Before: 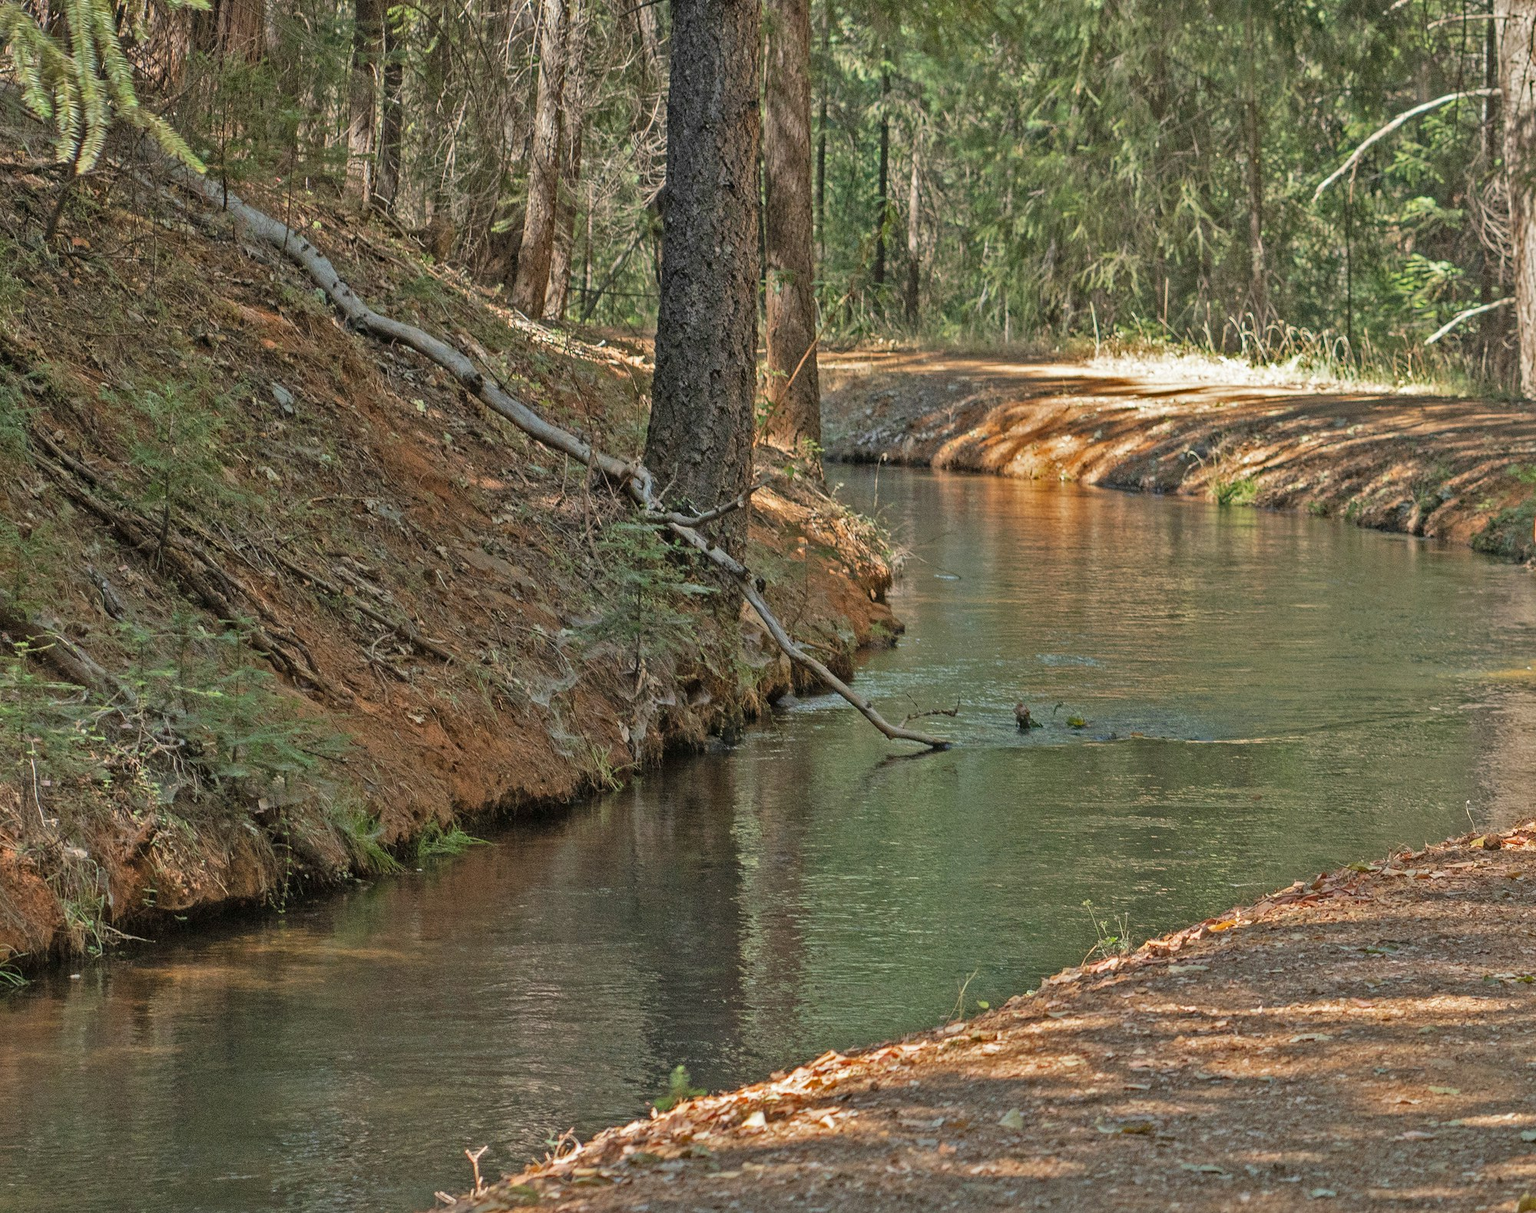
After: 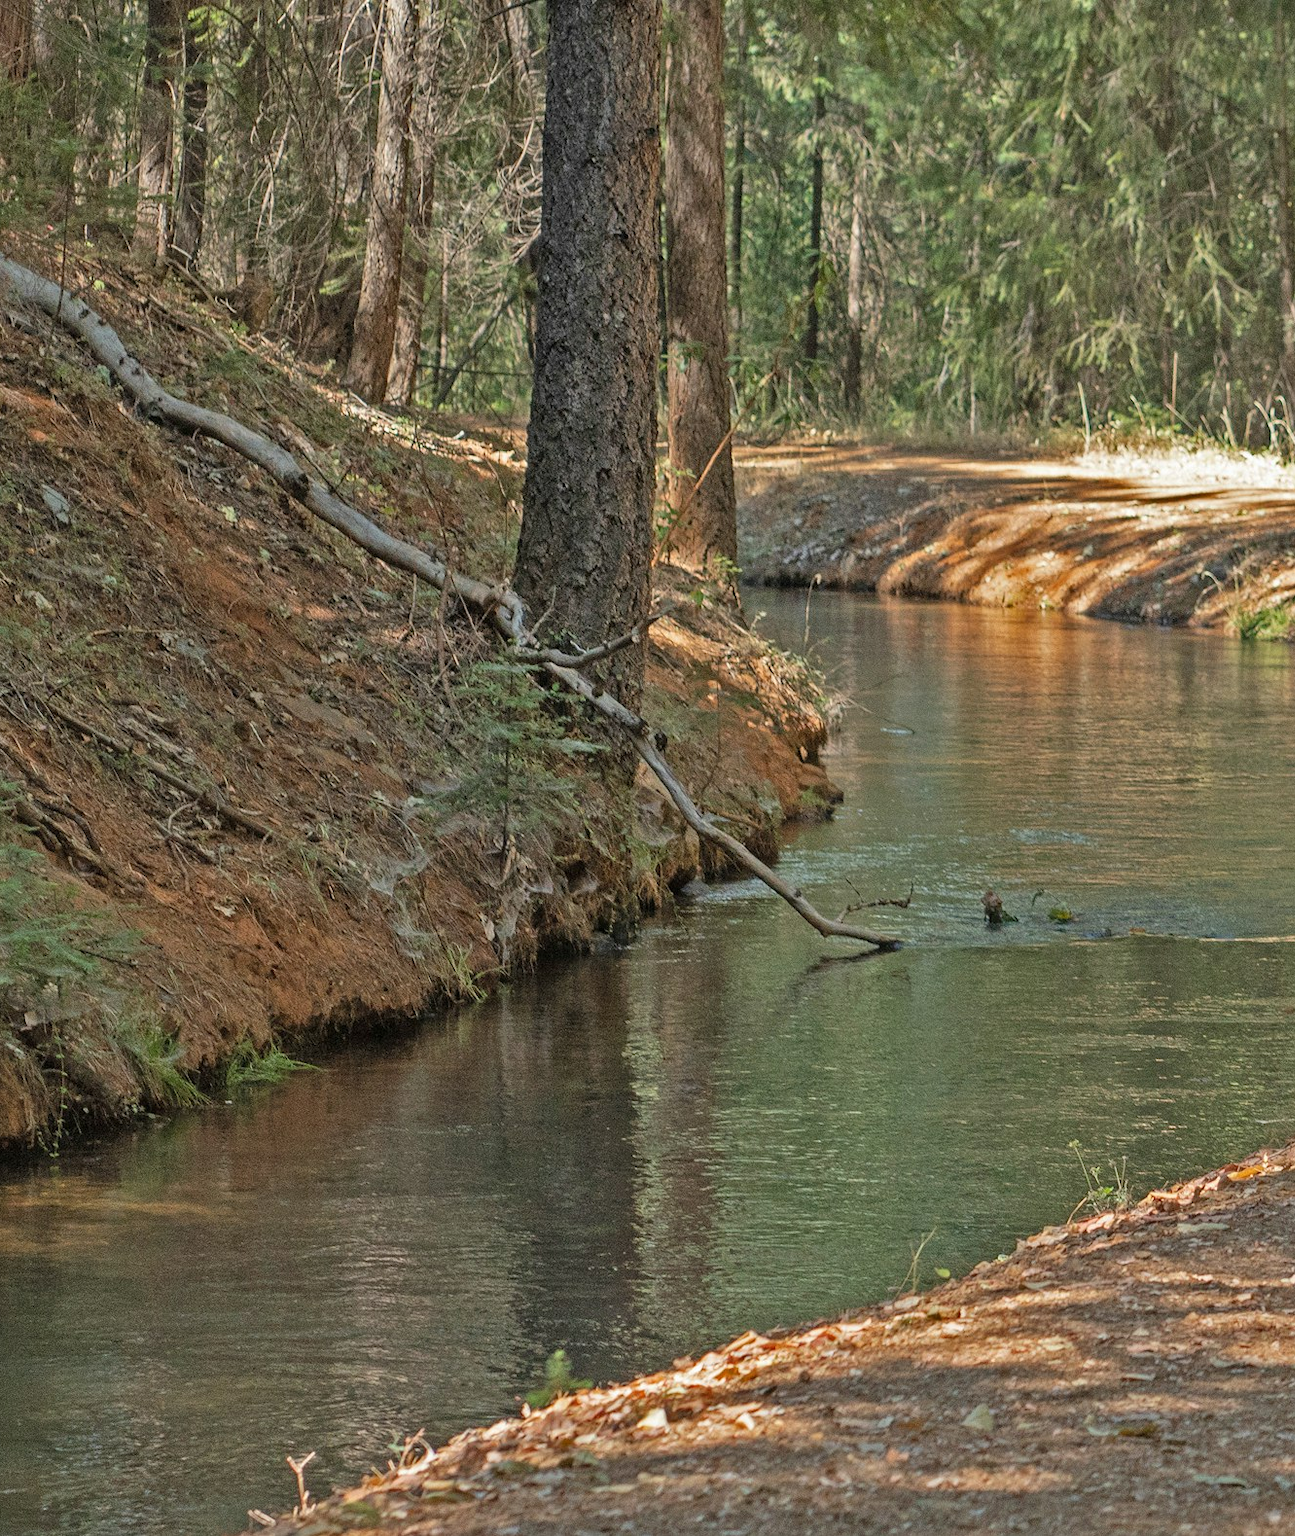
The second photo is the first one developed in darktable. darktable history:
crop and rotate: left 15.58%, right 17.793%
